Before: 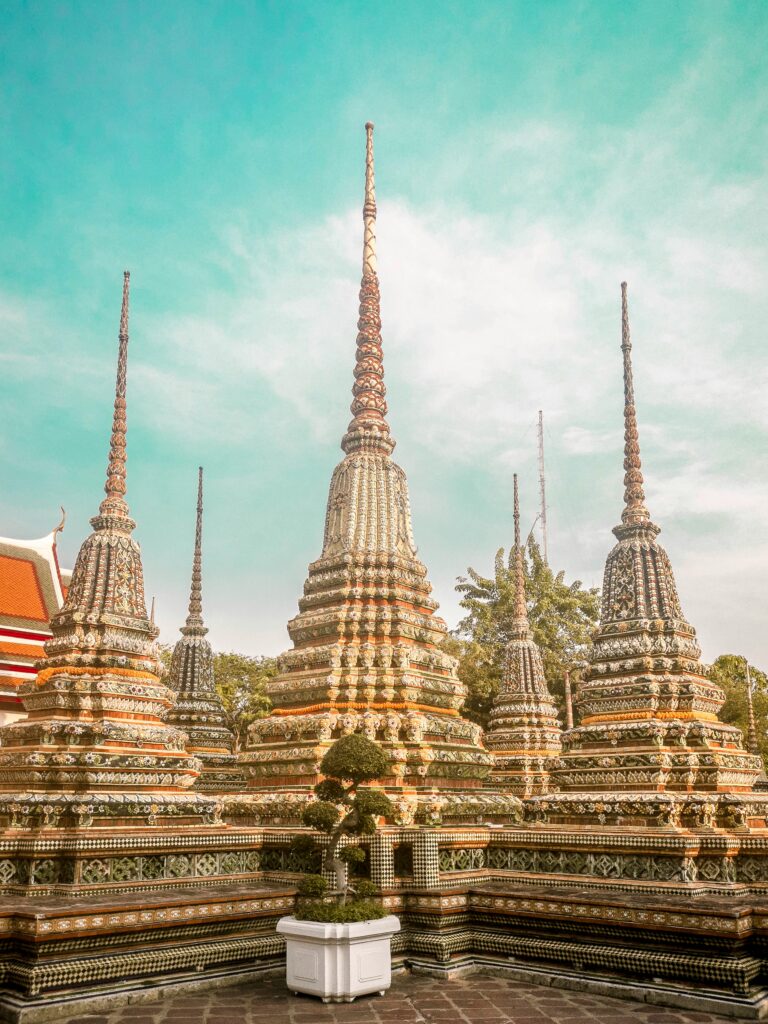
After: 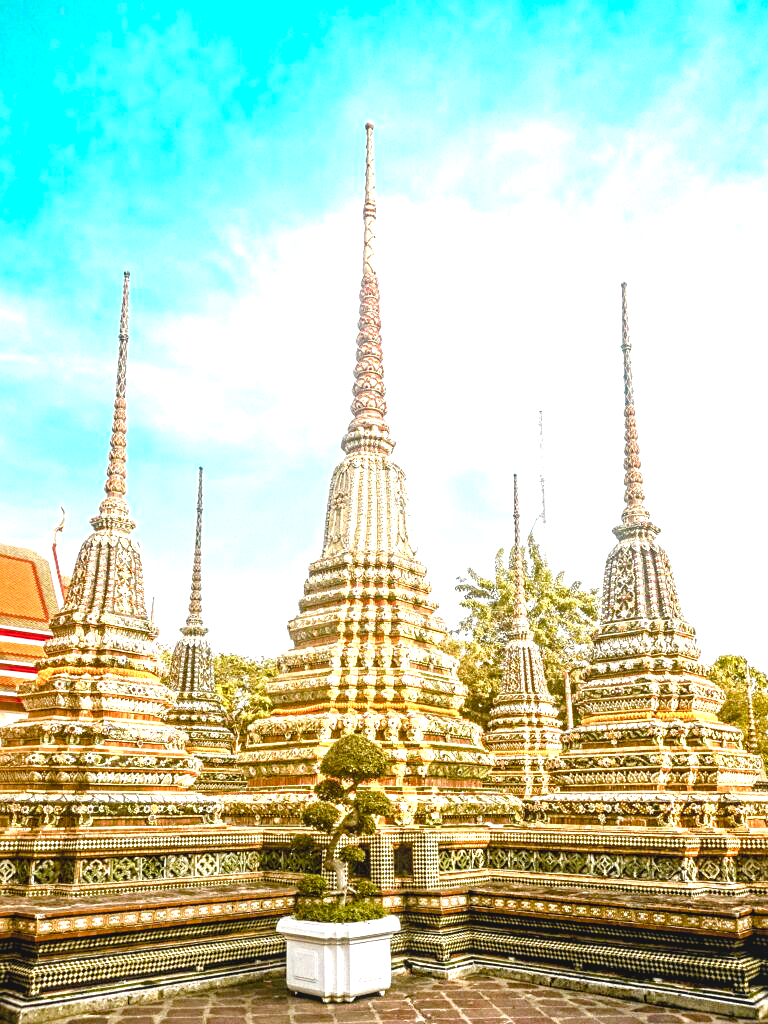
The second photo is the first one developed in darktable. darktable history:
white balance: emerald 1
local contrast: detail 110%
color zones: curves: ch1 [(0.077, 0.436) (0.25, 0.5) (0.75, 0.5)]
color balance rgb: perceptual saturation grading › global saturation 35%, perceptual saturation grading › highlights -30%, perceptual saturation grading › shadows 35%, perceptual brilliance grading › global brilliance 3%, perceptual brilliance grading › highlights -3%, perceptual brilliance grading › shadows 3%
sharpen: amount 0.2
exposure: exposure 1.15 EV, compensate highlight preservation false
contrast equalizer: y [[0.5, 0.501, 0.525, 0.597, 0.58, 0.514], [0.5 ×6], [0.5 ×6], [0 ×6], [0 ×6]]
color calibration: output R [1.003, 0.027, -0.041, 0], output G [-0.018, 1.043, -0.038, 0], output B [0.071, -0.086, 1.017, 0], illuminant as shot in camera, x 0.359, y 0.362, temperature 4570.54 K
